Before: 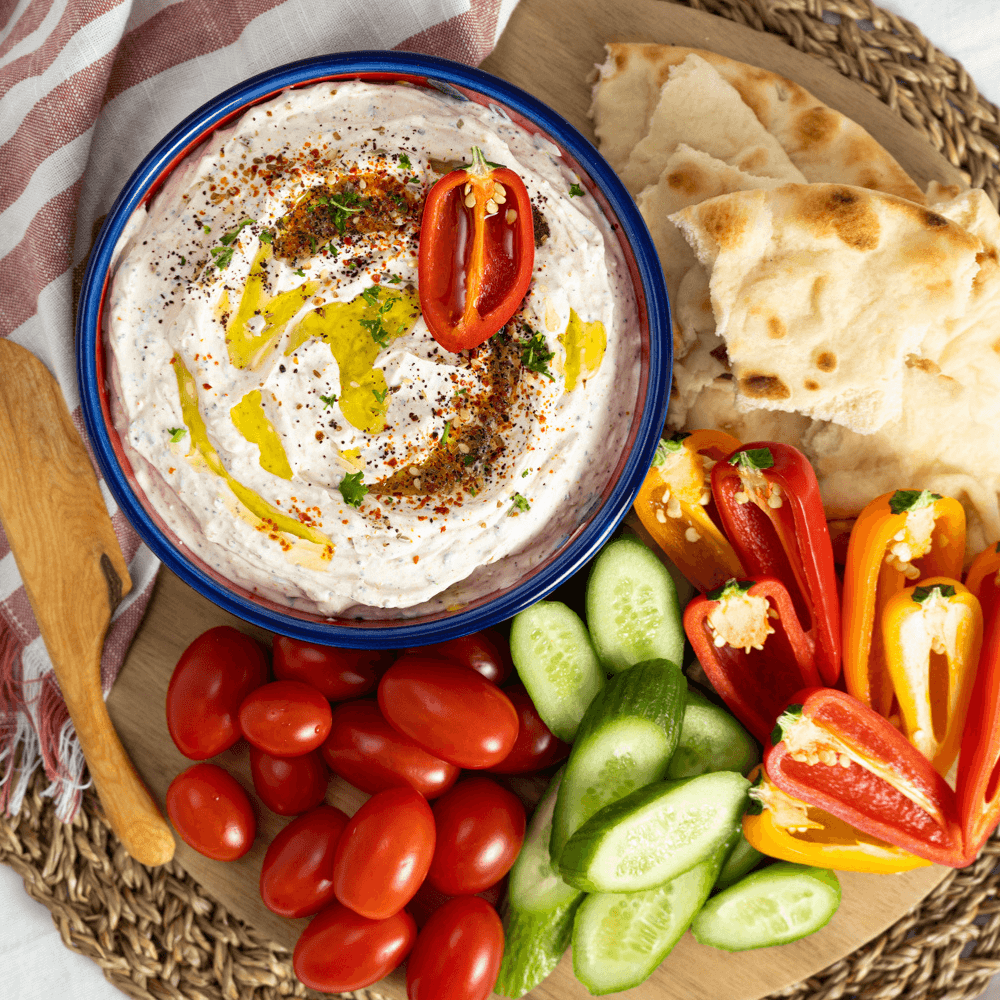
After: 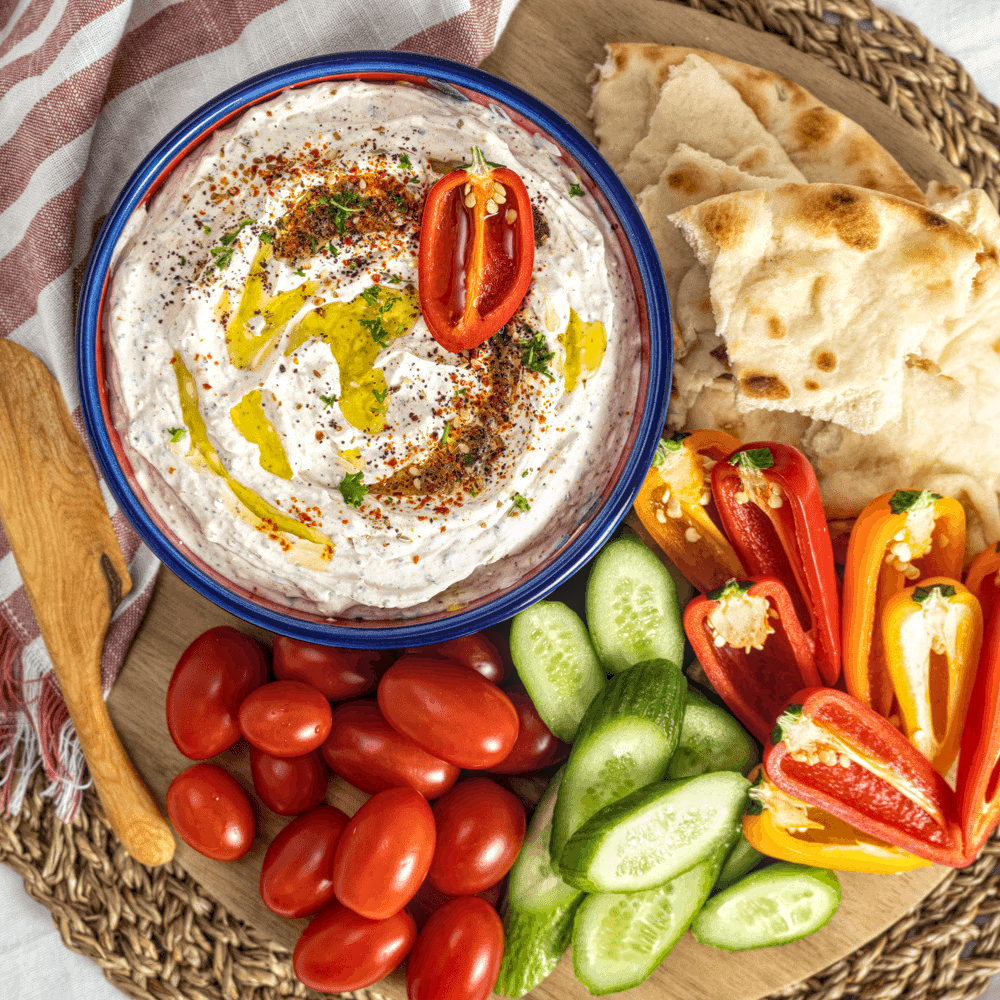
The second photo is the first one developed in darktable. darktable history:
local contrast: highlights 75%, shadows 55%, detail 176%, midtone range 0.214
